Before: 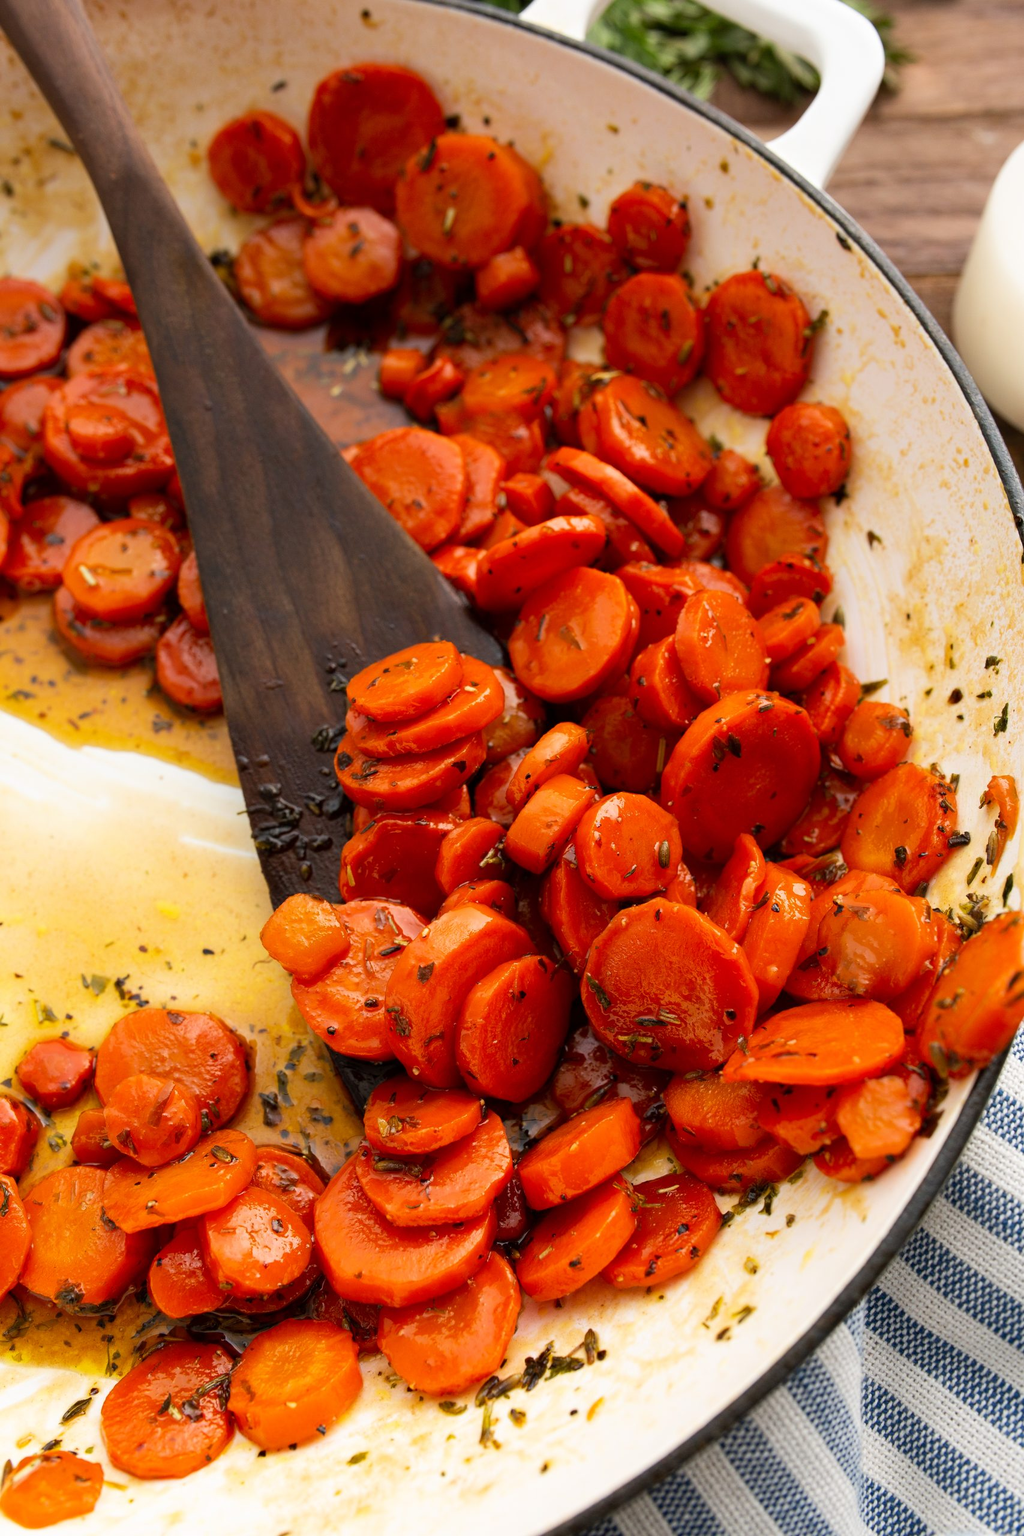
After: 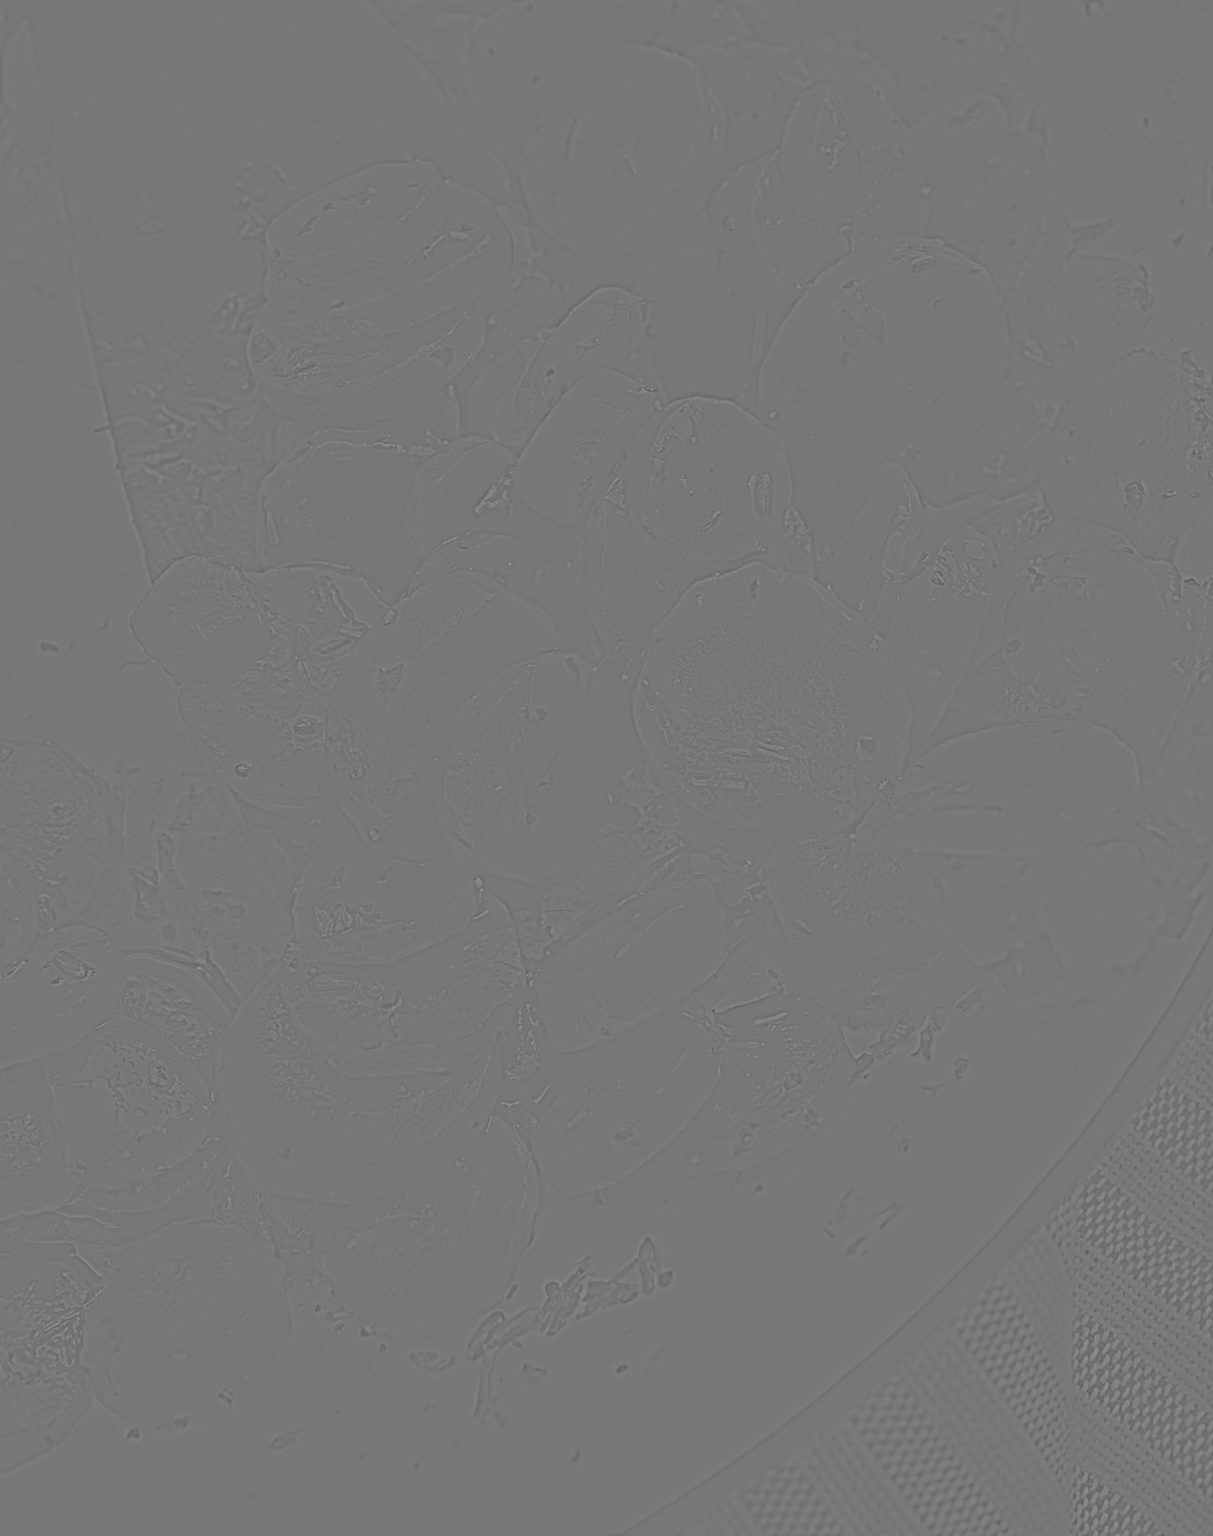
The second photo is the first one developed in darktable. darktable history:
crop and rotate: left 17.299%, top 35.115%, right 7.015%, bottom 1.024%
highpass: sharpness 5.84%, contrast boost 8.44%
